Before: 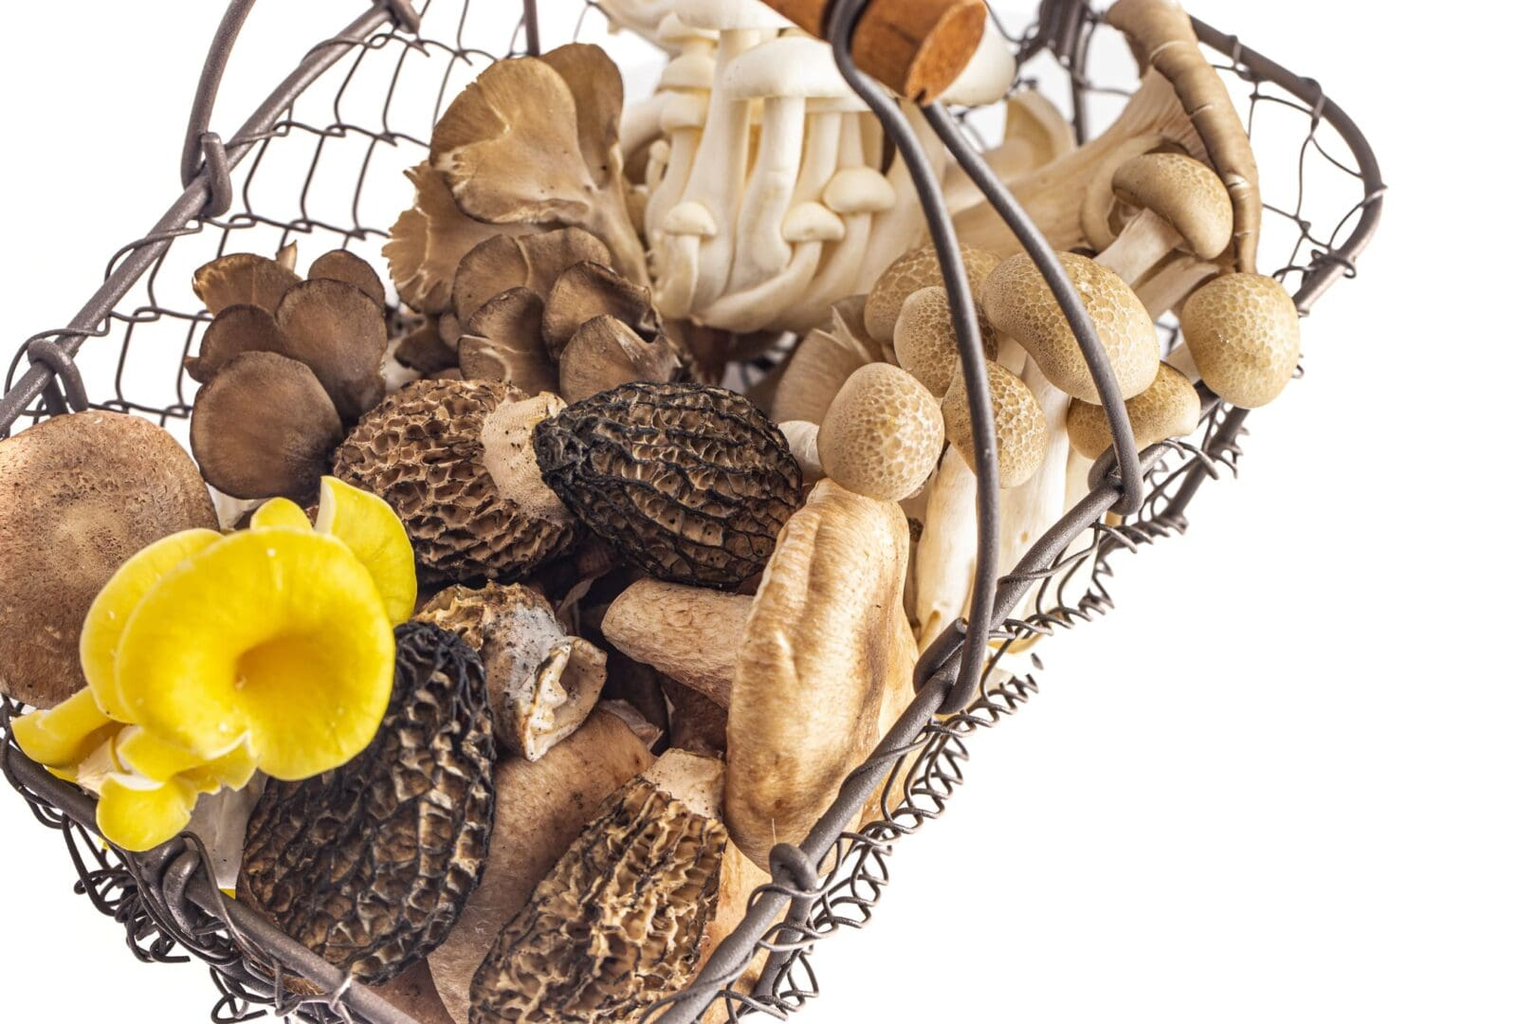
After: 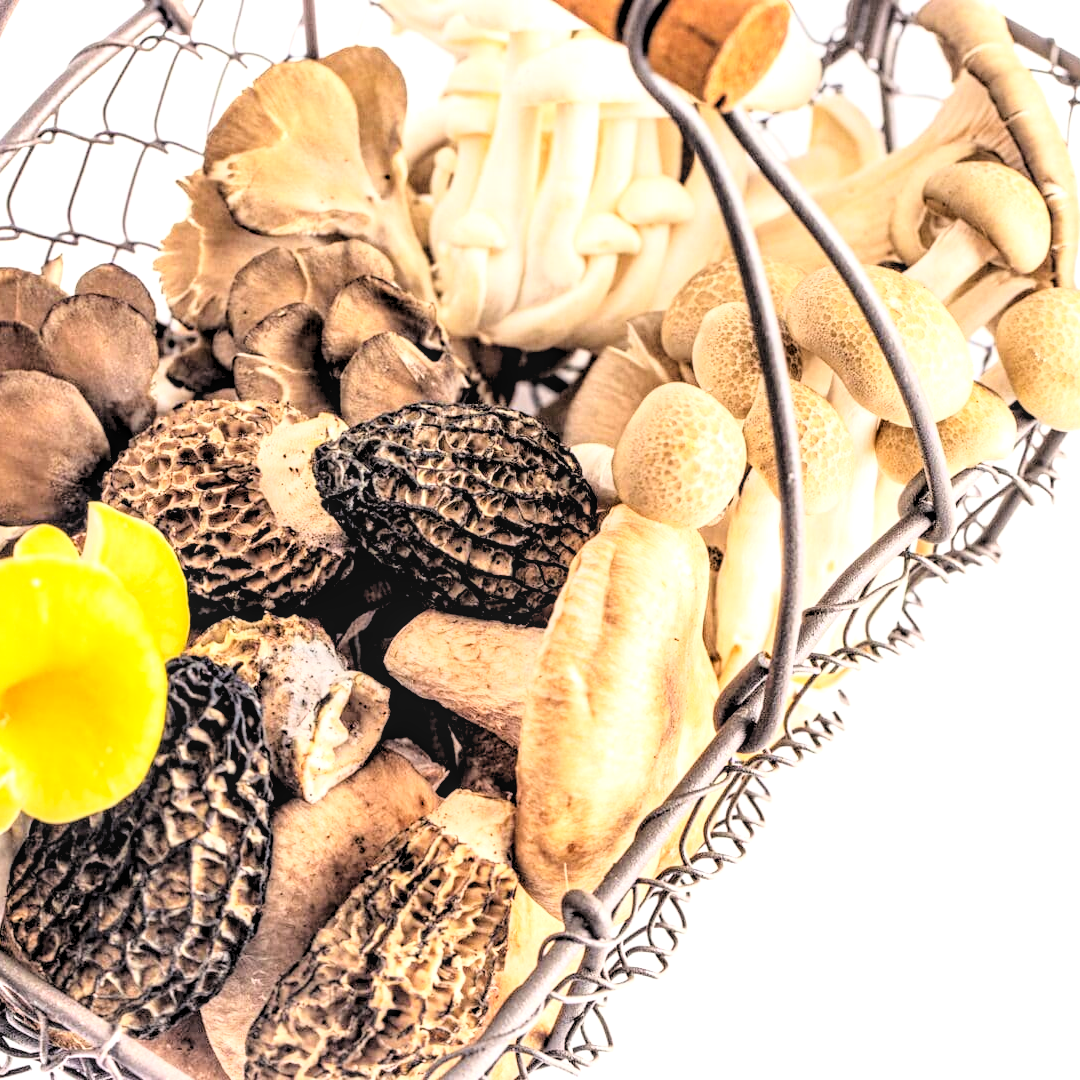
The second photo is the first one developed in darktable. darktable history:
crop and rotate: left 15.446%, right 17.836%
rgb levels: levels [[0.029, 0.461, 0.922], [0, 0.5, 1], [0, 0.5, 1]]
base curve: curves: ch0 [(0, 0) (0.028, 0.03) (0.121, 0.232) (0.46, 0.748) (0.859, 0.968) (1, 1)]
exposure: exposure 0.566 EV, compensate highlight preservation false
local contrast: on, module defaults
